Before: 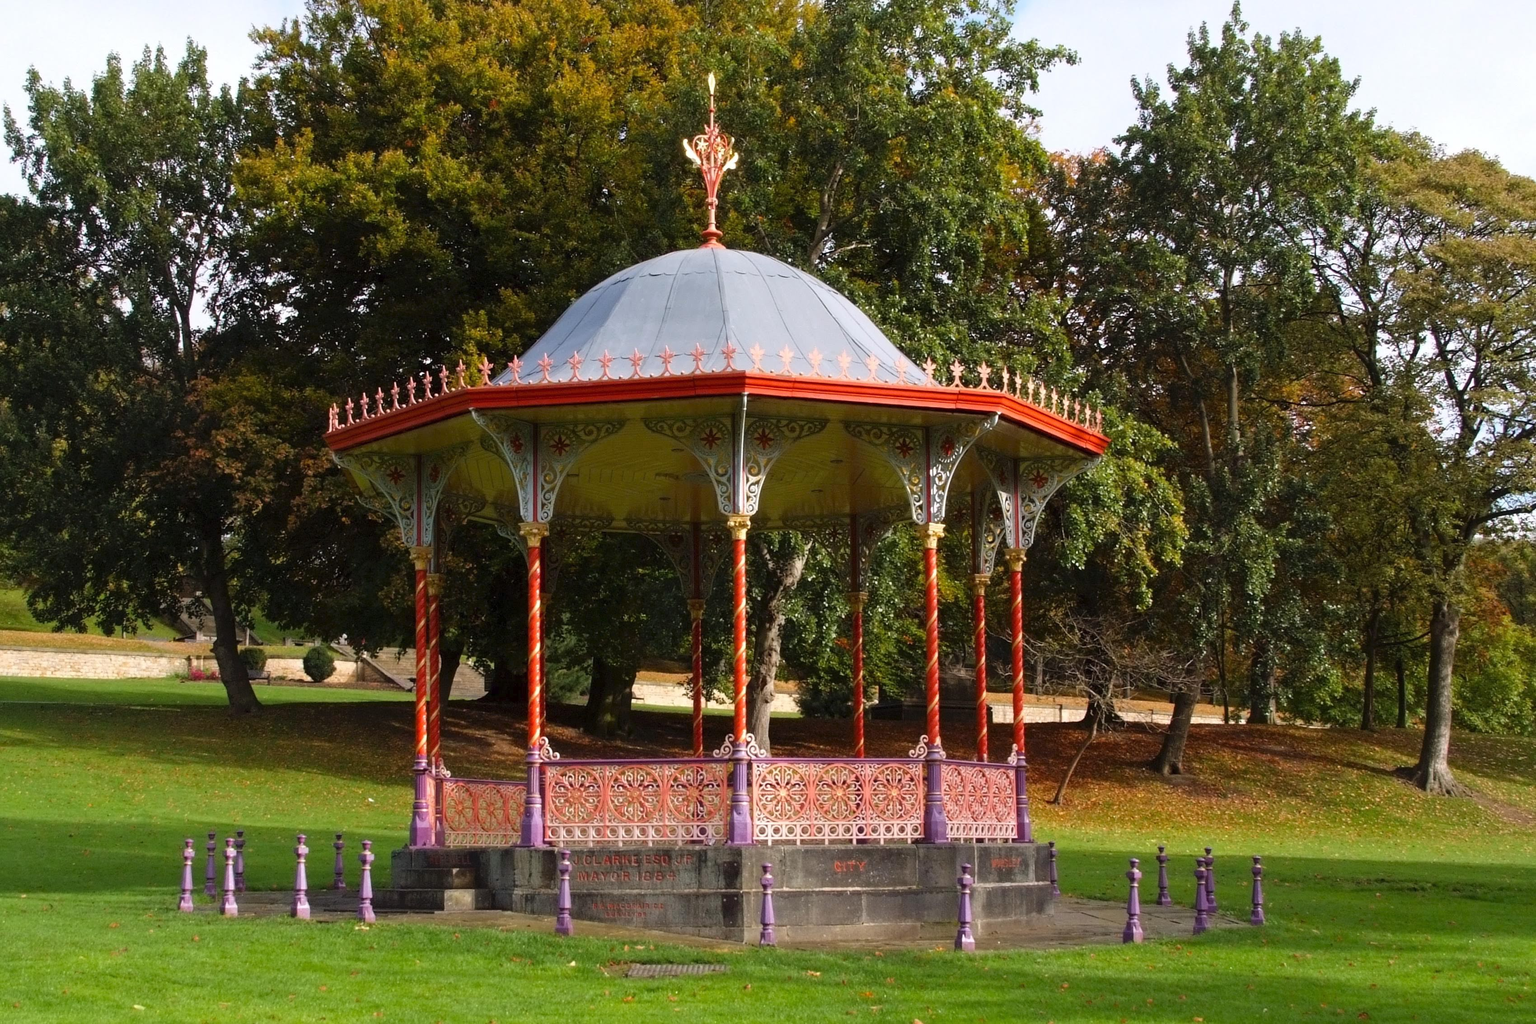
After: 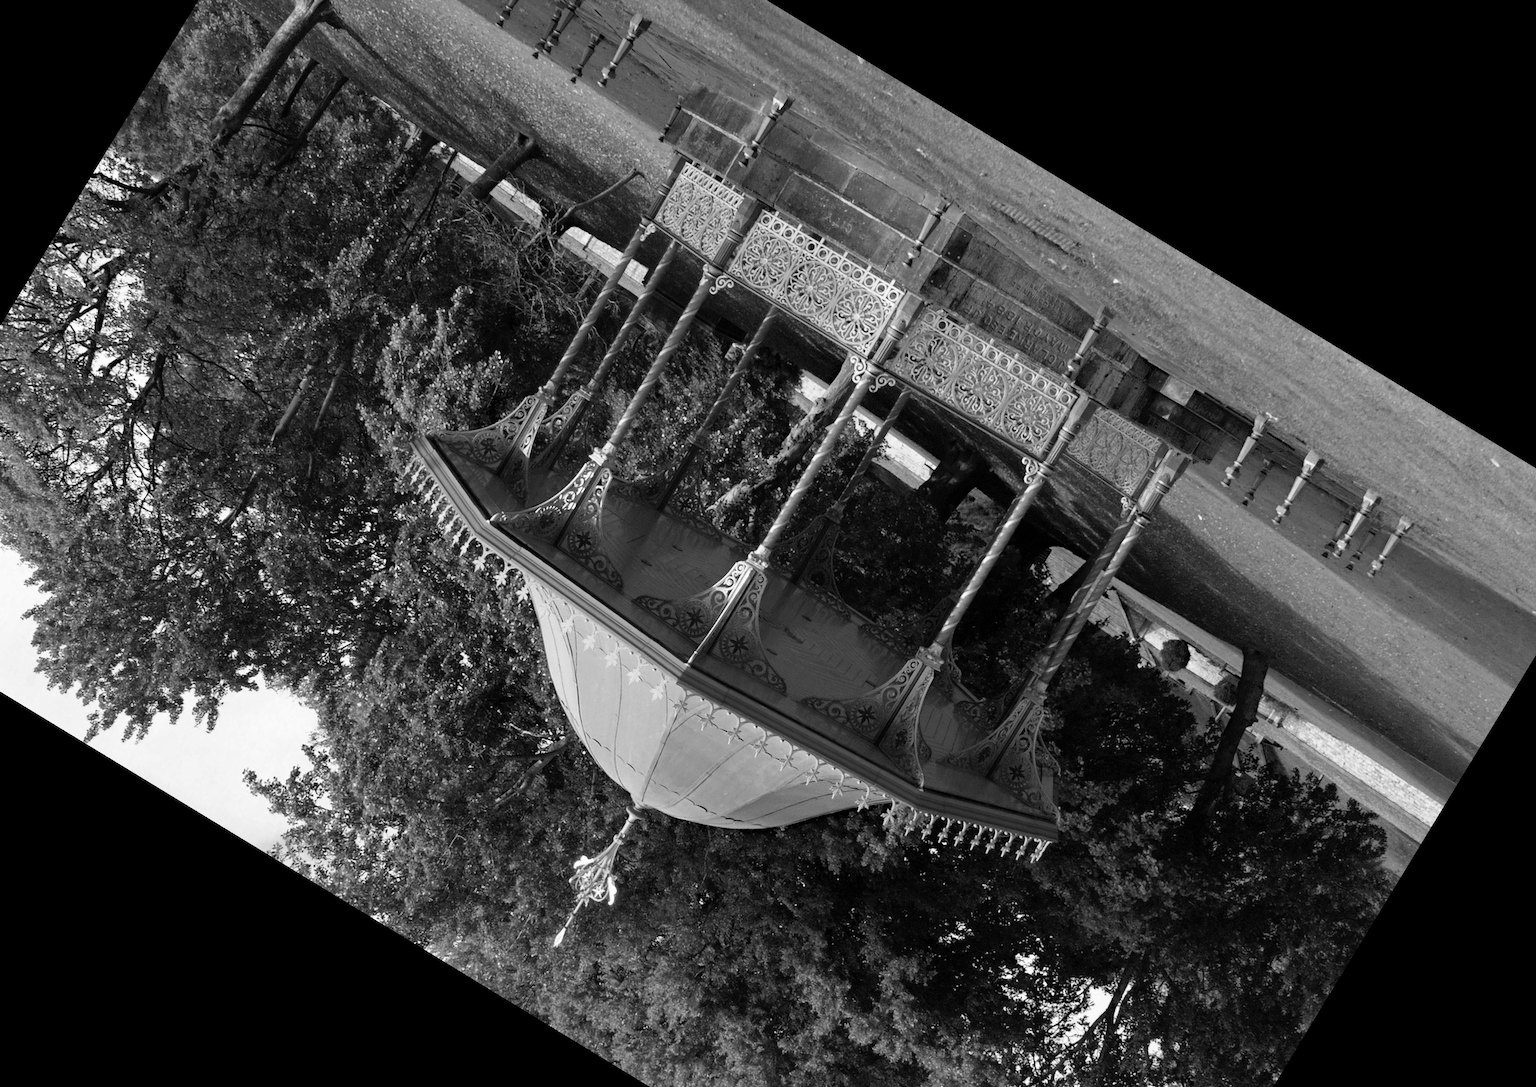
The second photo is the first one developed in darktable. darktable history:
monochrome: on, module defaults
haze removal: strength 0.4, distance 0.22, compatibility mode true, adaptive false
crop and rotate: angle 148.68°, left 9.111%, top 15.603%, right 4.588%, bottom 17.041%
